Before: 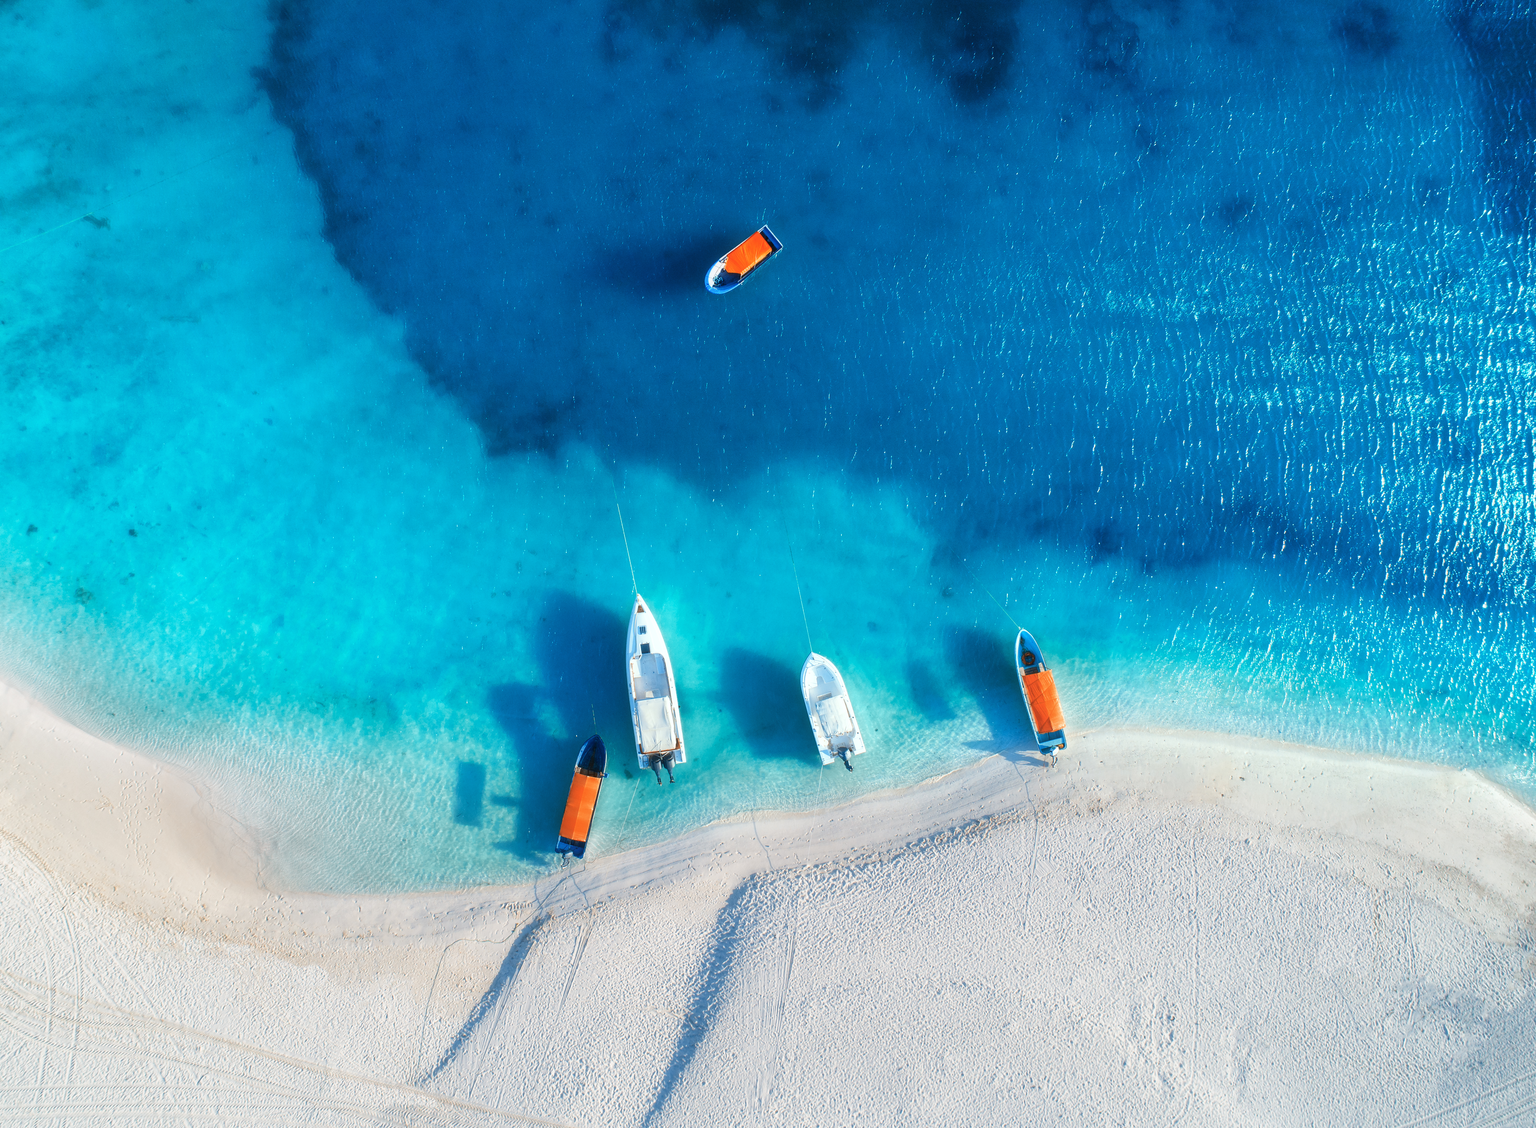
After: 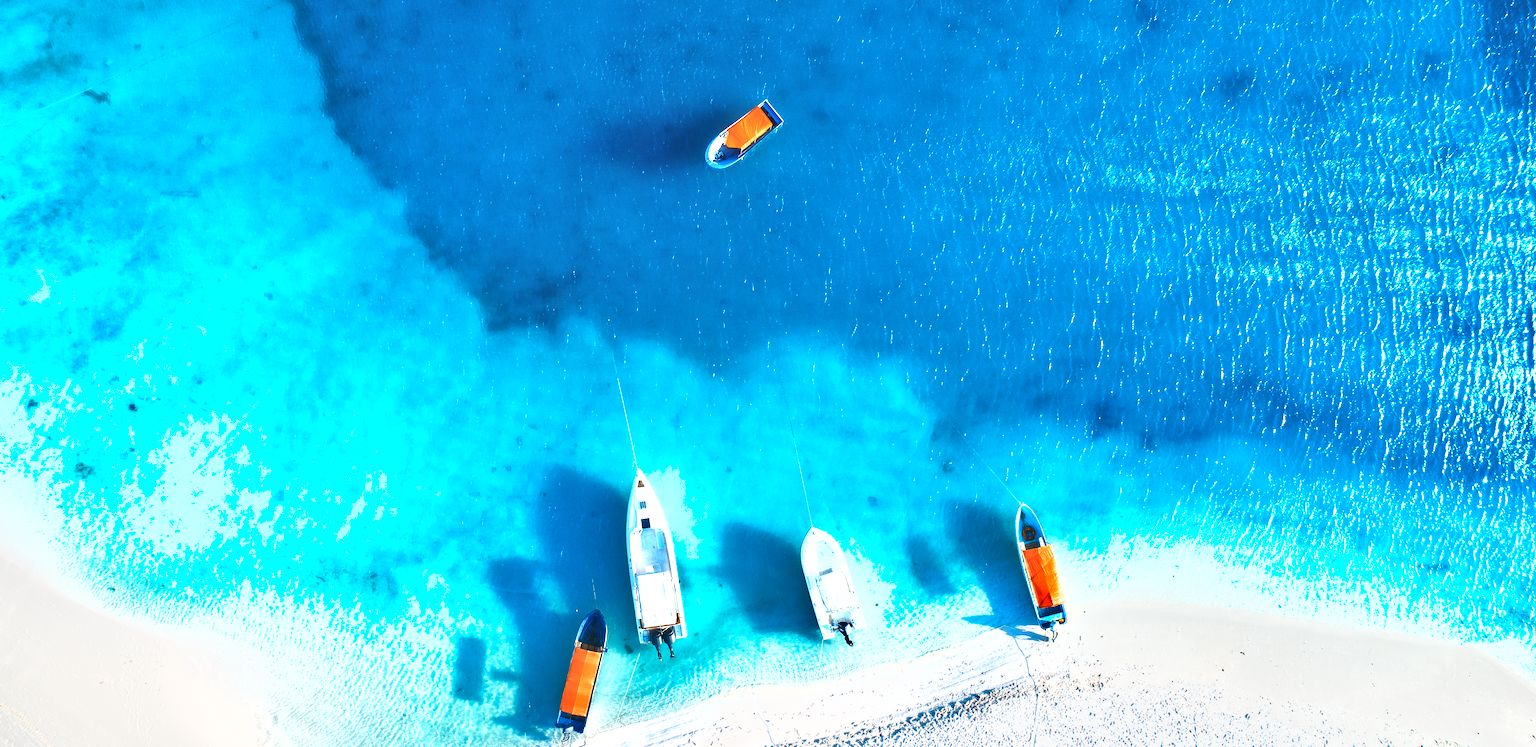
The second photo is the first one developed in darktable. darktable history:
exposure: black level correction 0, exposure 1.001 EV, compensate highlight preservation false
crop: top 11.16%, bottom 22.526%
shadows and highlights: soften with gaussian
